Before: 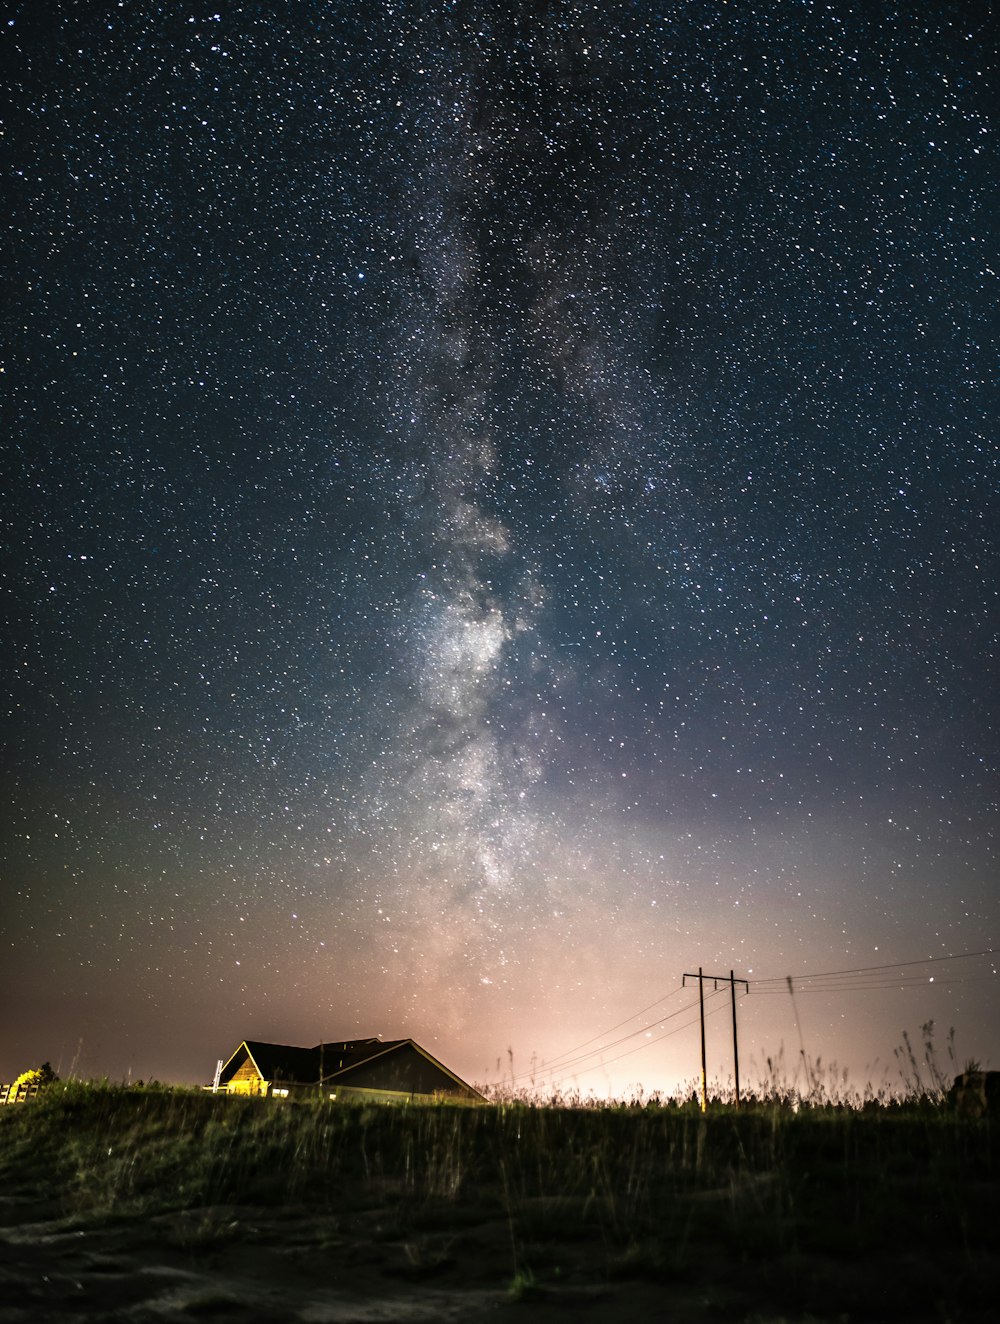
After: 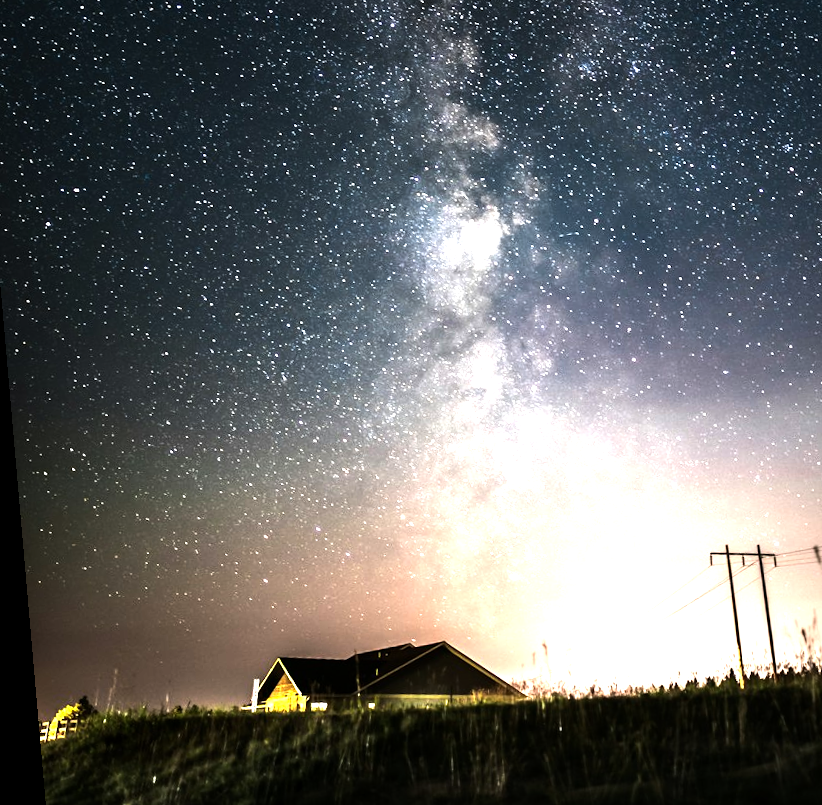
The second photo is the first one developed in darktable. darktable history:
tone equalizer: -8 EV -1.08 EV, -7 EV -1.01 EV, -6 EV -0.867 EV, -5 EV -0.578 EV, -3 EV 0.578 EV, -2 EV 0.867 EV, -1 EV 1.01 EV, +0 EV 1.08 EV, edges refinement/feathering 500, mask exposure compensation -1.57 EV, preserve details no
crop: top 26.531%, right 17.959%
exposure: black level correction 0.001, exposure 0.5 EV, compensate exposure bias true, compensate highlight preservation false
rotate and perspective: rotation -5°, crop left 0.05, crop right 0.952, crop top 0.11, crop bottom 0.89
